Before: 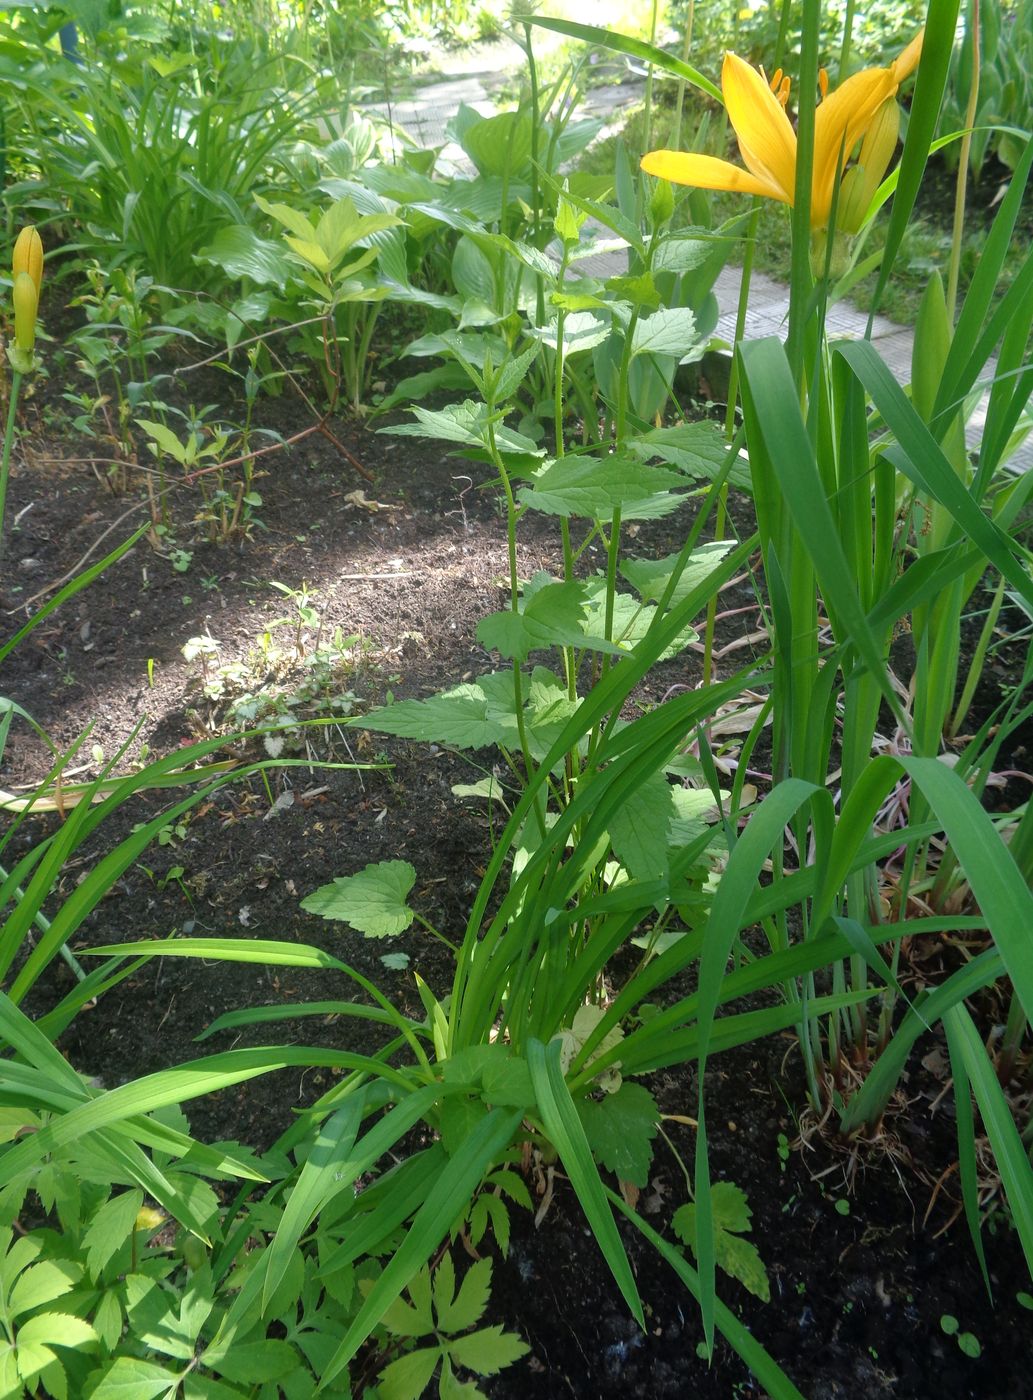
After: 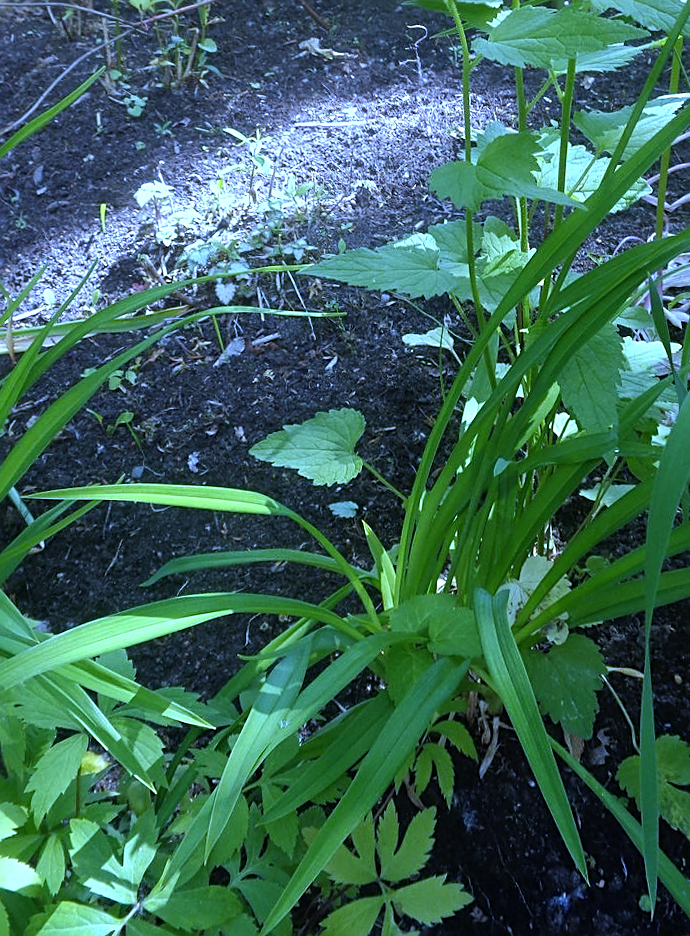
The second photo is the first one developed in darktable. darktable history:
rotate and perspective: crop left 0, crop top 0
sharpen: on, module defaults
tone equalizer: -8 EV -0.417 EV, -7 EV -0.389 EV, -6 EV -0.333 EV, -5 EV -0.222 EV, -3 EV 0.222 EV, -2 EV 0.333 EV, -1 EV 0.389 EV, +0 EV 0.417 EV, edges refinement/feathering 500, mask exposure compensation -1.57 EV, preserve details no
crop and rotate: angle -0.82°, left 3.85%, top 31.828%, right 27.992%
white balance: red 0.766, blue 1.537
